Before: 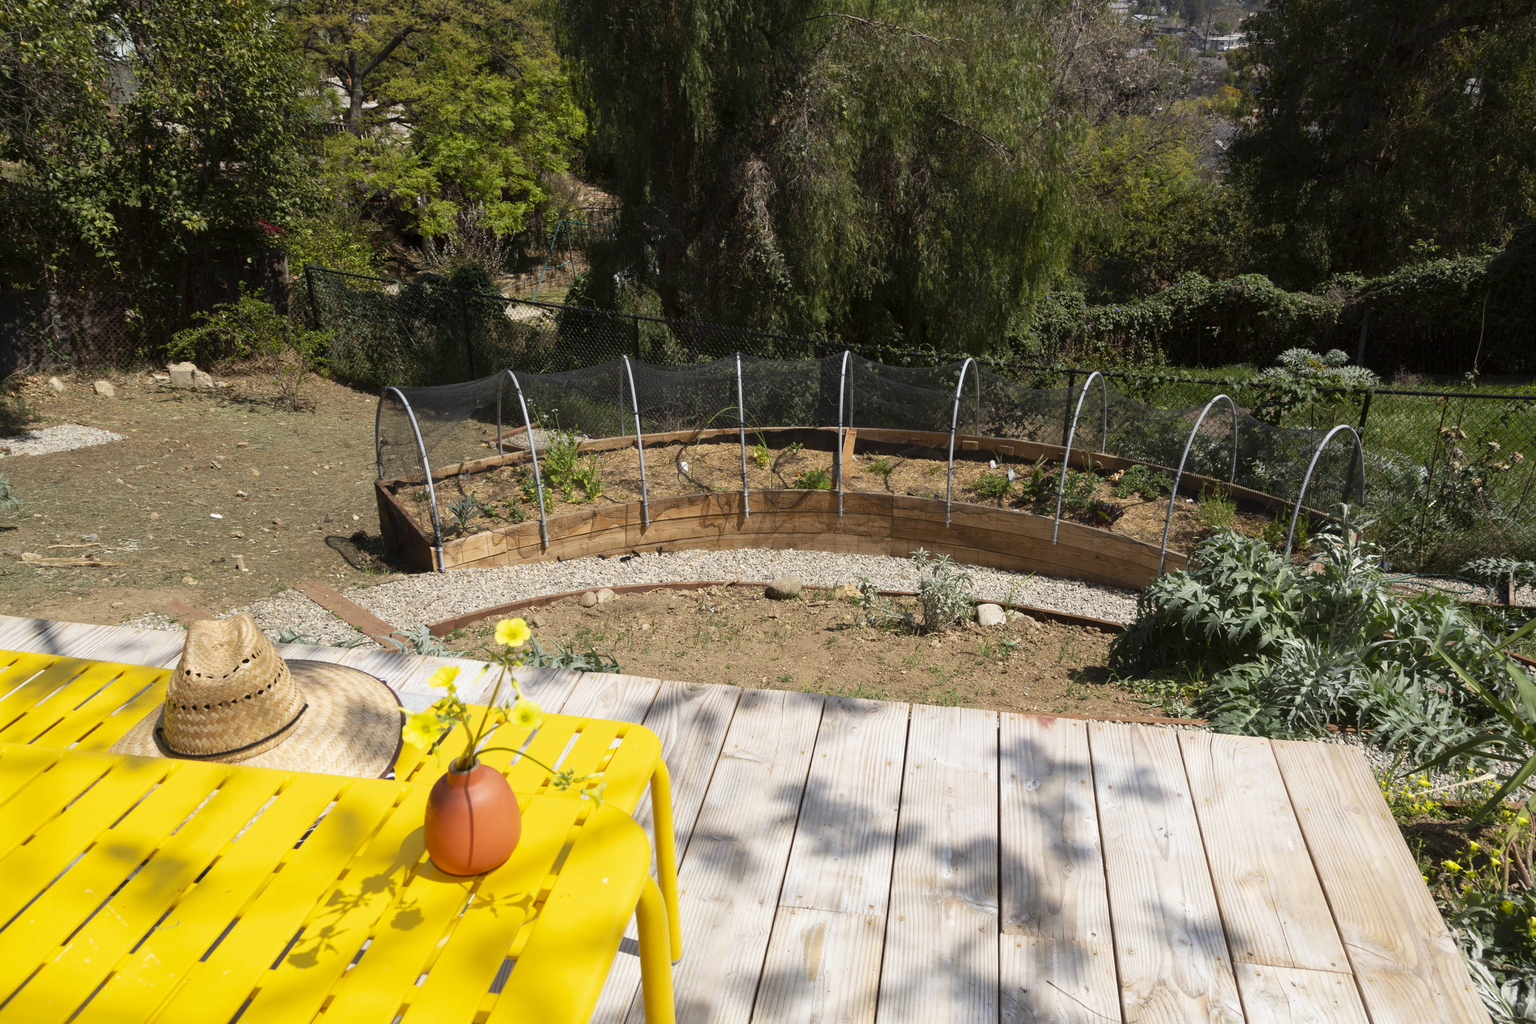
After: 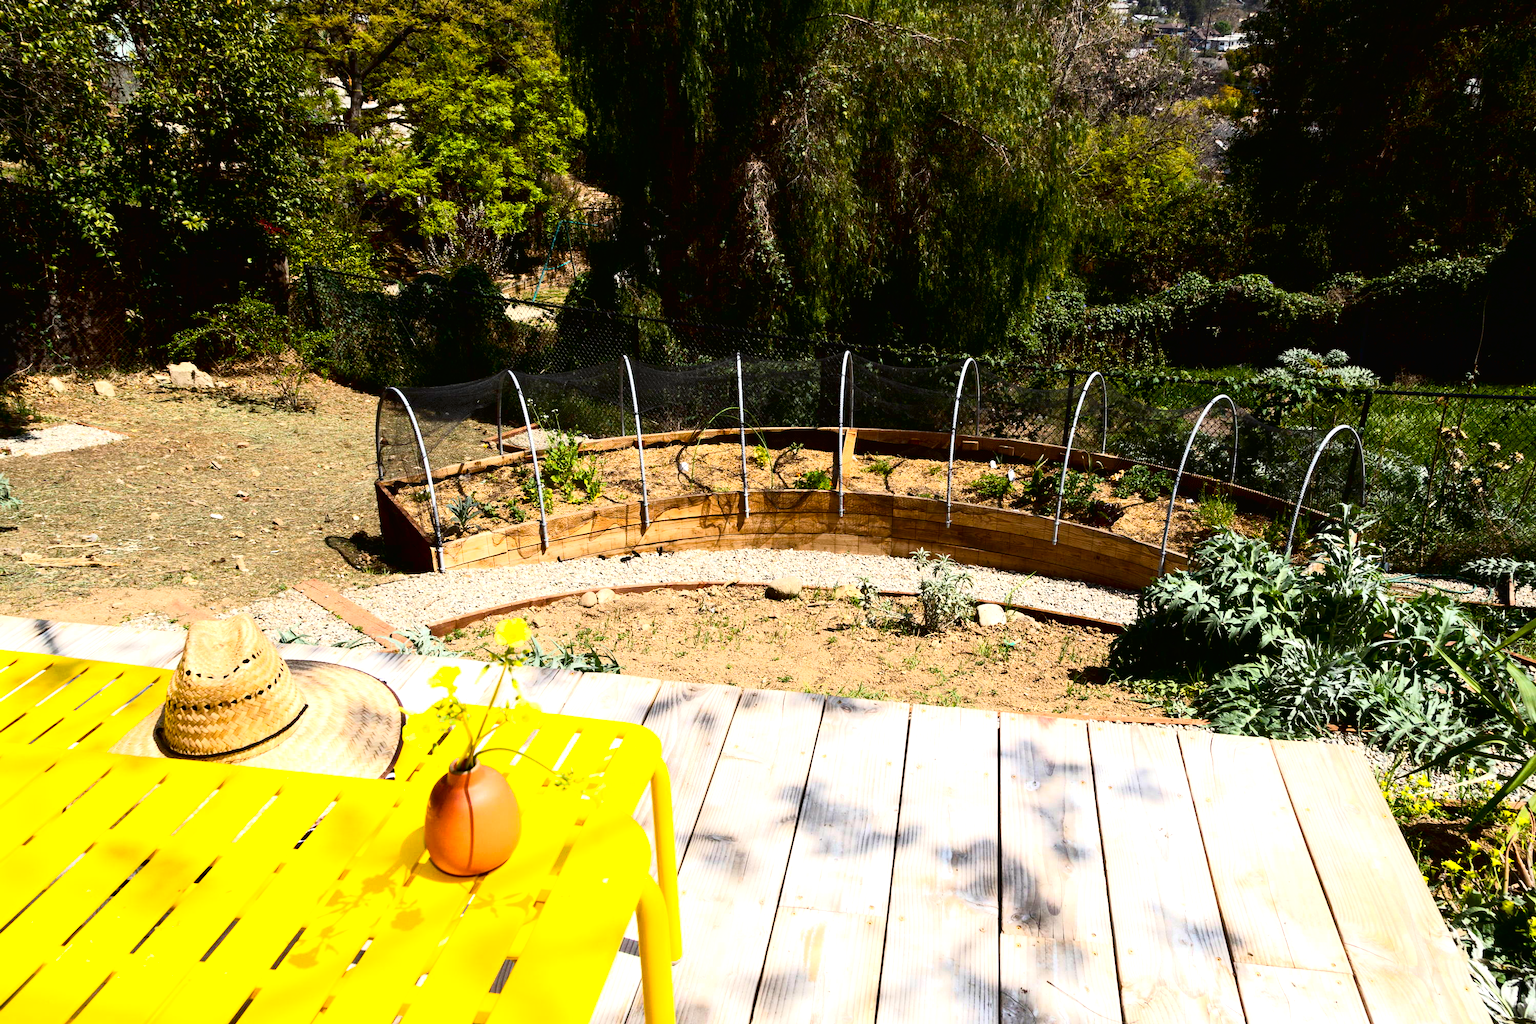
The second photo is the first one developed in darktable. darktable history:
tone curve: curves: ch0 [(0.016, 0.011) (0.084, 0.026) (0.469, 0.508) (0.721, 0.862) (1, 1)], color space Lab, independent channels, preserve colors none
color balance rgb: global offset › hue 168.71°, linear chroma grading › global chroma 9.878%, perceptual saturation grading › global saturation 26.043%, perceptual saturation grading › highlights -28.381%, perceptual saturation grading › mid-tones 15.632%, perceptual saturation grading › shadows 33.936%, perceptual brilliance grading › highlights 20.242%, perceptual brilliance grading › mid-tones 19.81%, perceptual brilliance grading › shadows -20.399%
contrast brightness saturation: contrast 0.045
